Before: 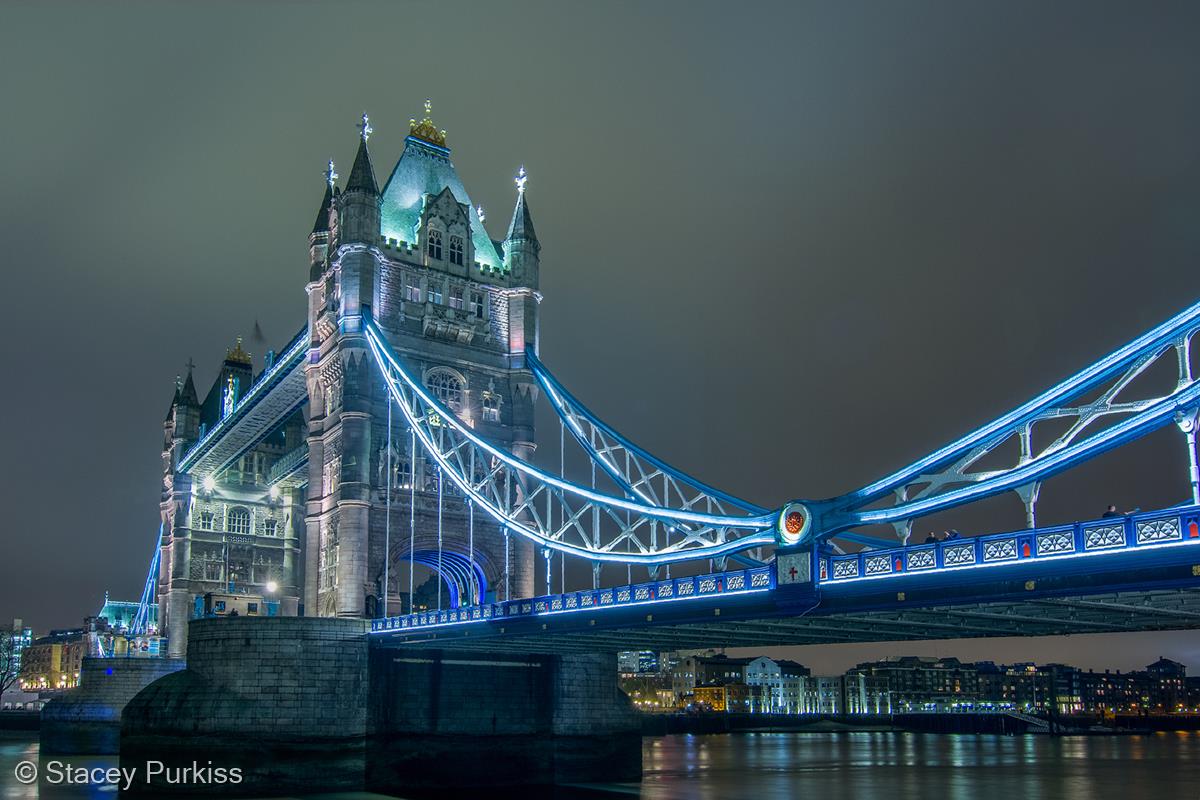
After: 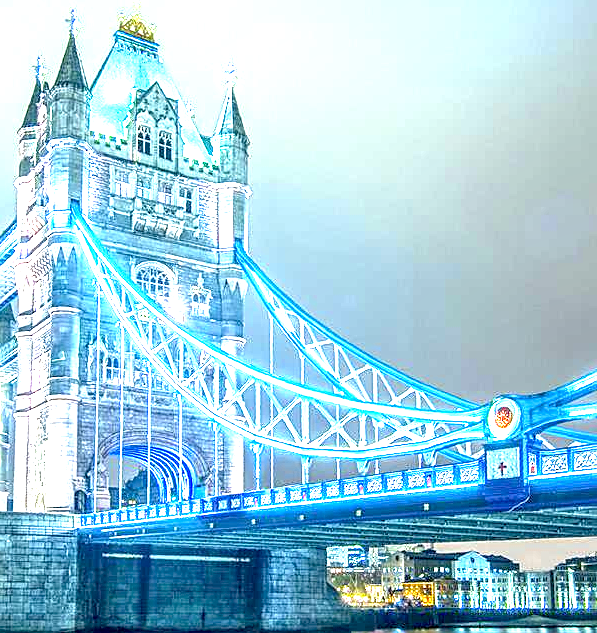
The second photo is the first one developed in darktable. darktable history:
exposure: black level correction 0.002, exposure 0.672 EV, compensate exposure bias true, compensate highlight preservation false
crop and rotate: angle 0.014°, left 24.31%, top 13.164%, right 25.867%, bottom 7.641%
local contrast: detail 130%
sharpen: on, module defaults
